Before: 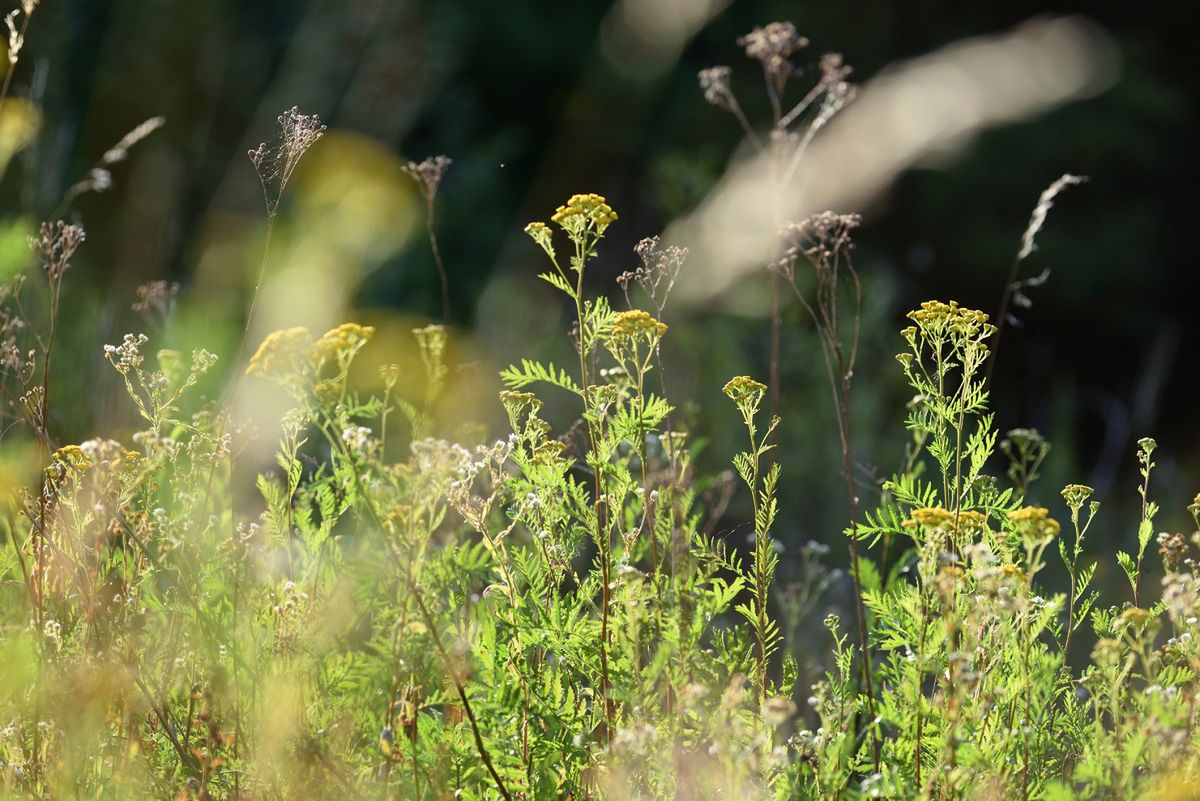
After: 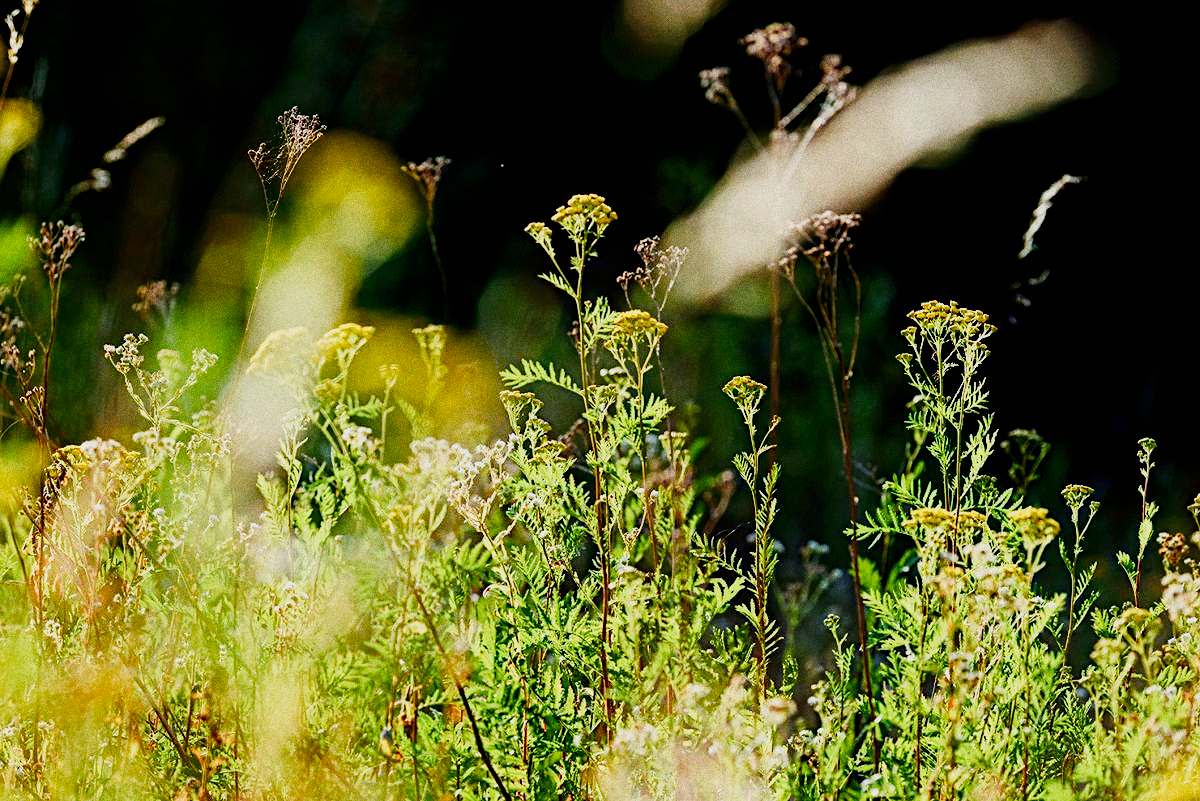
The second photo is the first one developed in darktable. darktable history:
contrast equalizer: y [[0.439, 0.44, 0.442, 0.457, 0.493, 0.498], [0.5 ×6], [0.5 ×6], [0 ×6], [0 ×6]], mix 0.59
color balance rgb: shadows lift › luminance -9.41%, highlights gain › luminance 17.6%, global offset › luminance -1.45%, perceptual saturation grading › highlights -17.77%, perceptual saturation grading › mid-tones 33.1%, perceptual saturation grading › shadows 50.52%, global vibrance 24.22%
color equalizer "oranges": saturation › orange 1.04, hue › orange -8.78, brightness › orange 1.17
color equalizer "blues": saturation › blue 1.25, hue › blue -12.68, brightness › blue 0.793, node placement 6°
diffuse or sharpen "sharpen demosaicing: AA filter": edge sensitivity 1, 1st order anisotropy 100%, 2nd order anisotropy 100%, 3rd order anisotropy 100%, 4th order anisotropy 100%, 1st order speed -25%, 2nd order speed -25%, 3rd order speed -25%, 4th order speed -25%
diffuse or sharpen "diffusion": radius span 77, 1st order speed 50%, 2nd order speed 50%, 3rd order speed 50%, 4th order speed 50% | blend: blend mode normal, opacity 25%; mask: uniform (no mask)
grain "silver grain": coarseness 0.09 ISO, strength 40%
sigmoid: contrast 1.81, skew -0.21, preserve hue 0%, red attenuation 0.1, red rotation 0.035, green attenuation 0.1, green rotation -0.017, blue attenuation 0.15, blue rotation -0.052, base primaries Rec2020
exposure "magic lantern defaults": compensate highlight preservation false
